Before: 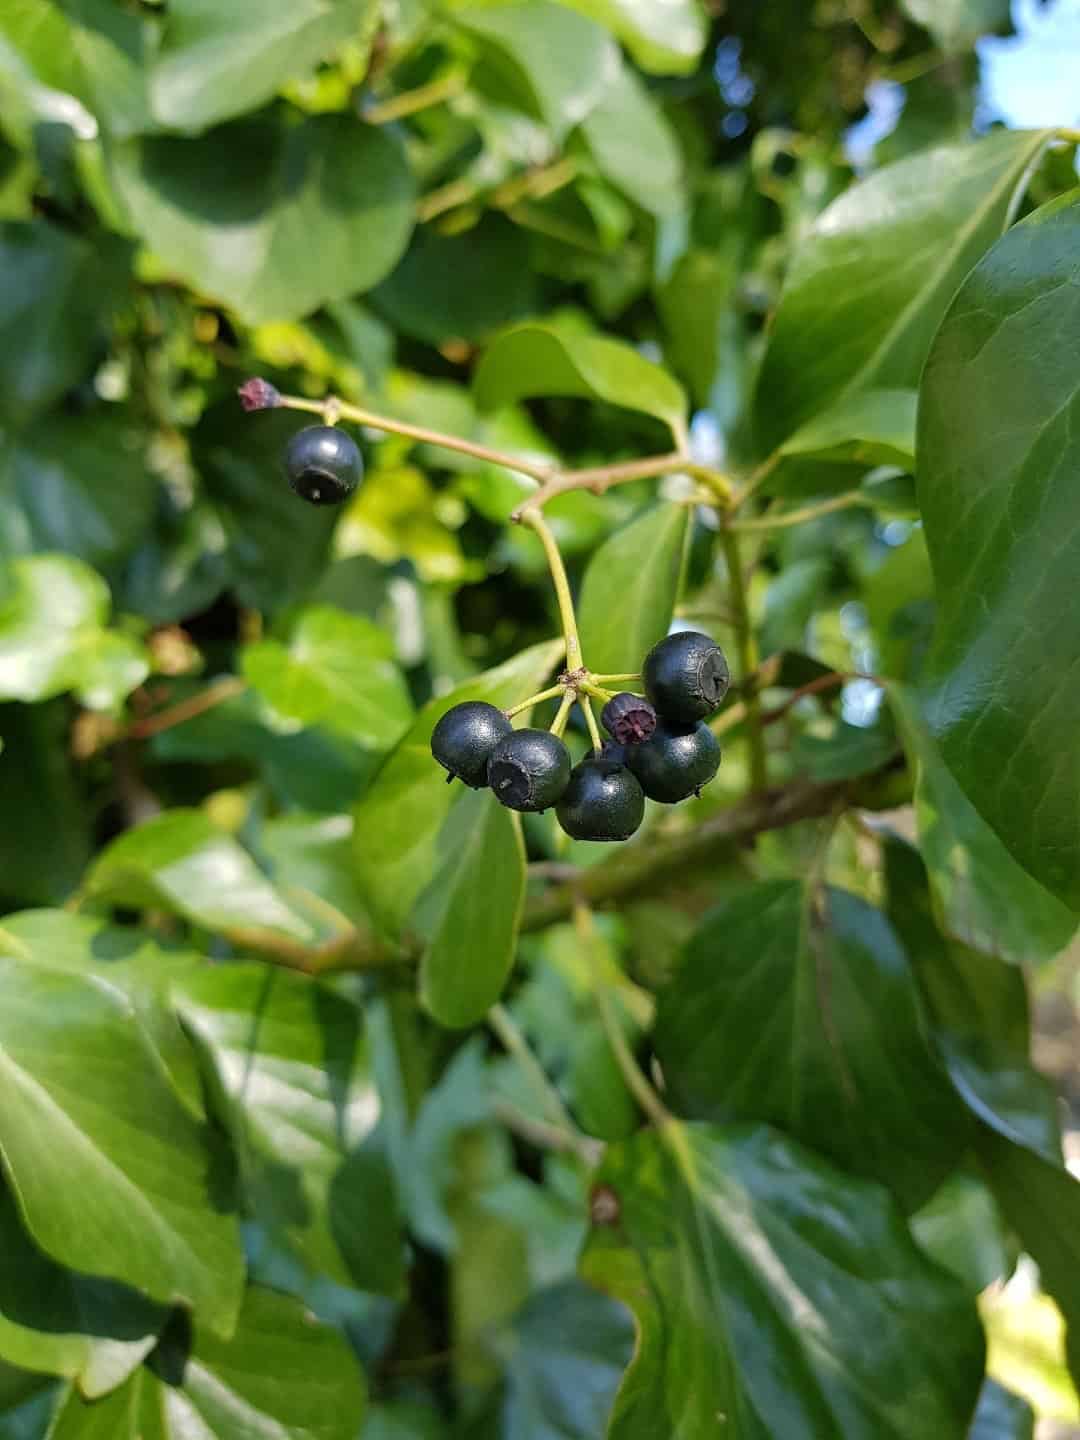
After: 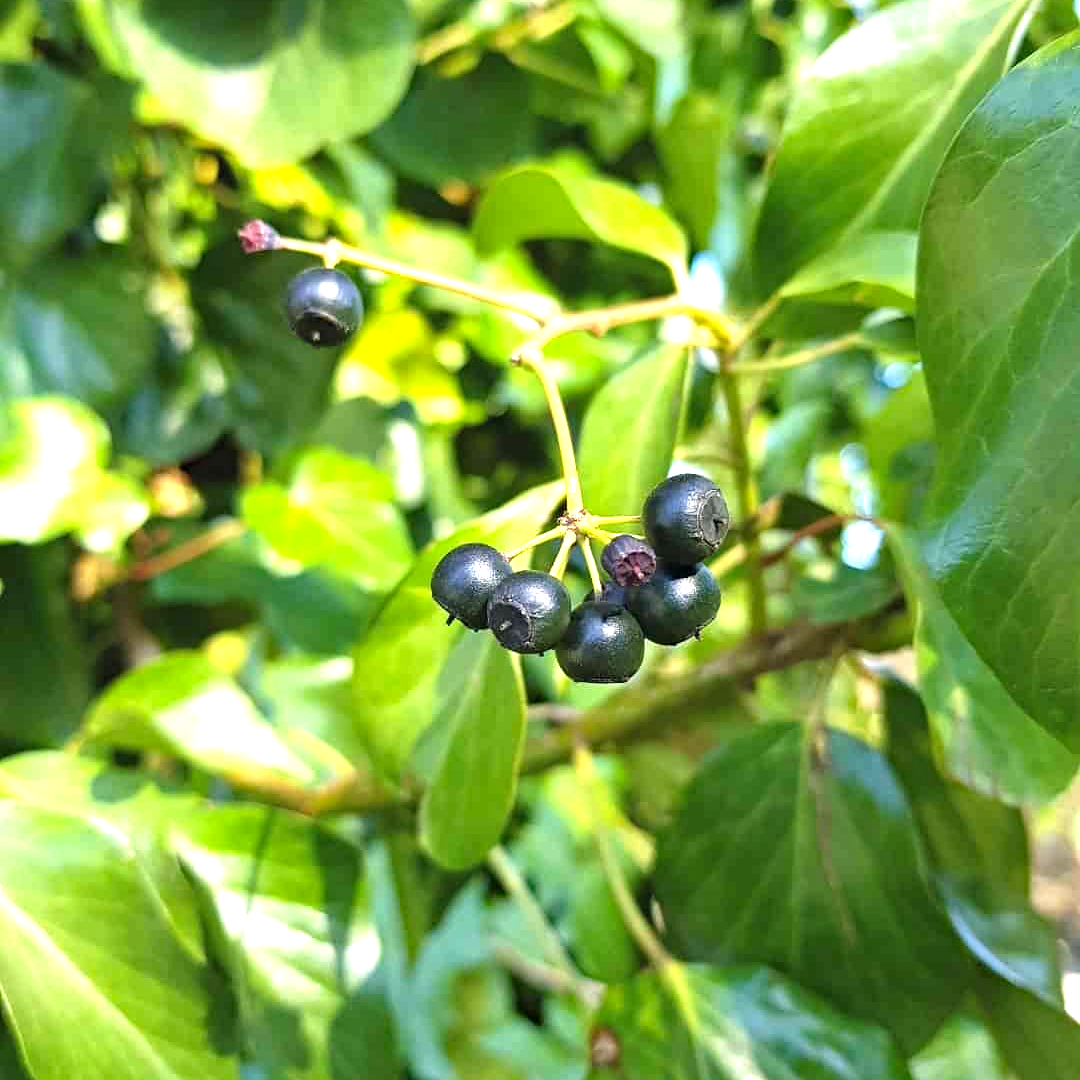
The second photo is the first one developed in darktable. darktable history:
exposure: black level correction -0.002, exposure 1.35 EV, compensate highlight preservation false
crop: top 11.038%, bottom 13.962%
haze removal: compatibility mode true, adaptive false
